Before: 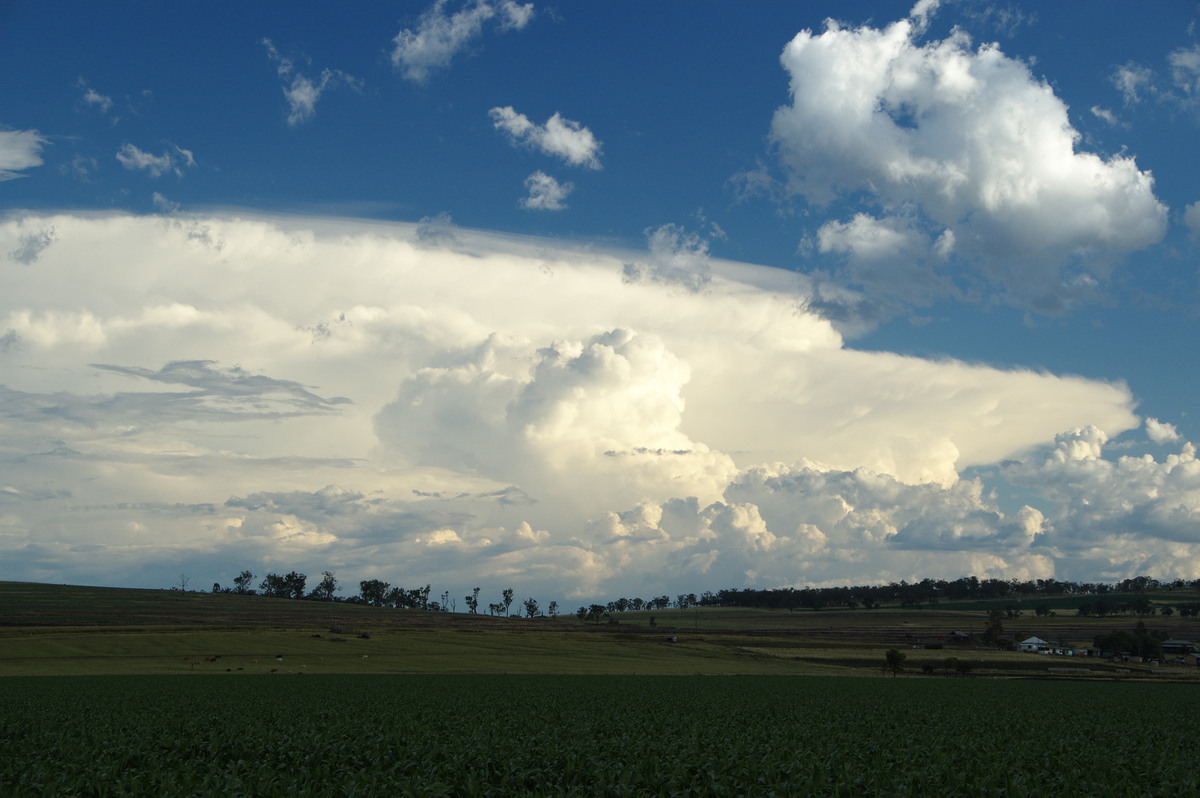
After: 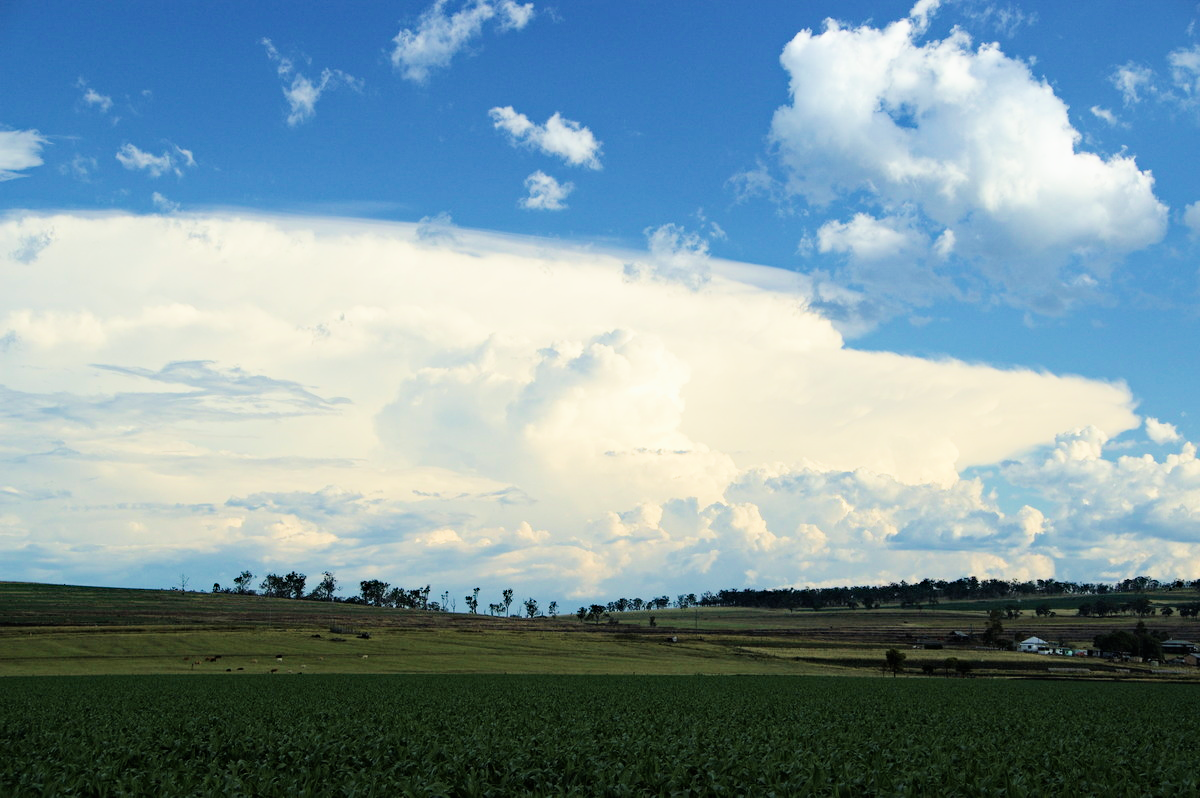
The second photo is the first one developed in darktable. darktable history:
exposure: black level correction 0, exposure 1.2 EV, compensate highlight preservation false
velvia: on, module defaults
filmic rgb: black relative exposure -7.65 EV, white relative exposure 4.56 EV, hardness 3.61
tone equalizer: -8 EV -0.4 EV, -7 EV -0.381 EV, -6 EV -0.369 EV, -5 EV -0.252 EV, -3 EV 0.212 EV, -2 EV 0.347 EV, -1 EV 0.383 EV, +0 EV 0.401 EV
haze removal: compatibility mode true
